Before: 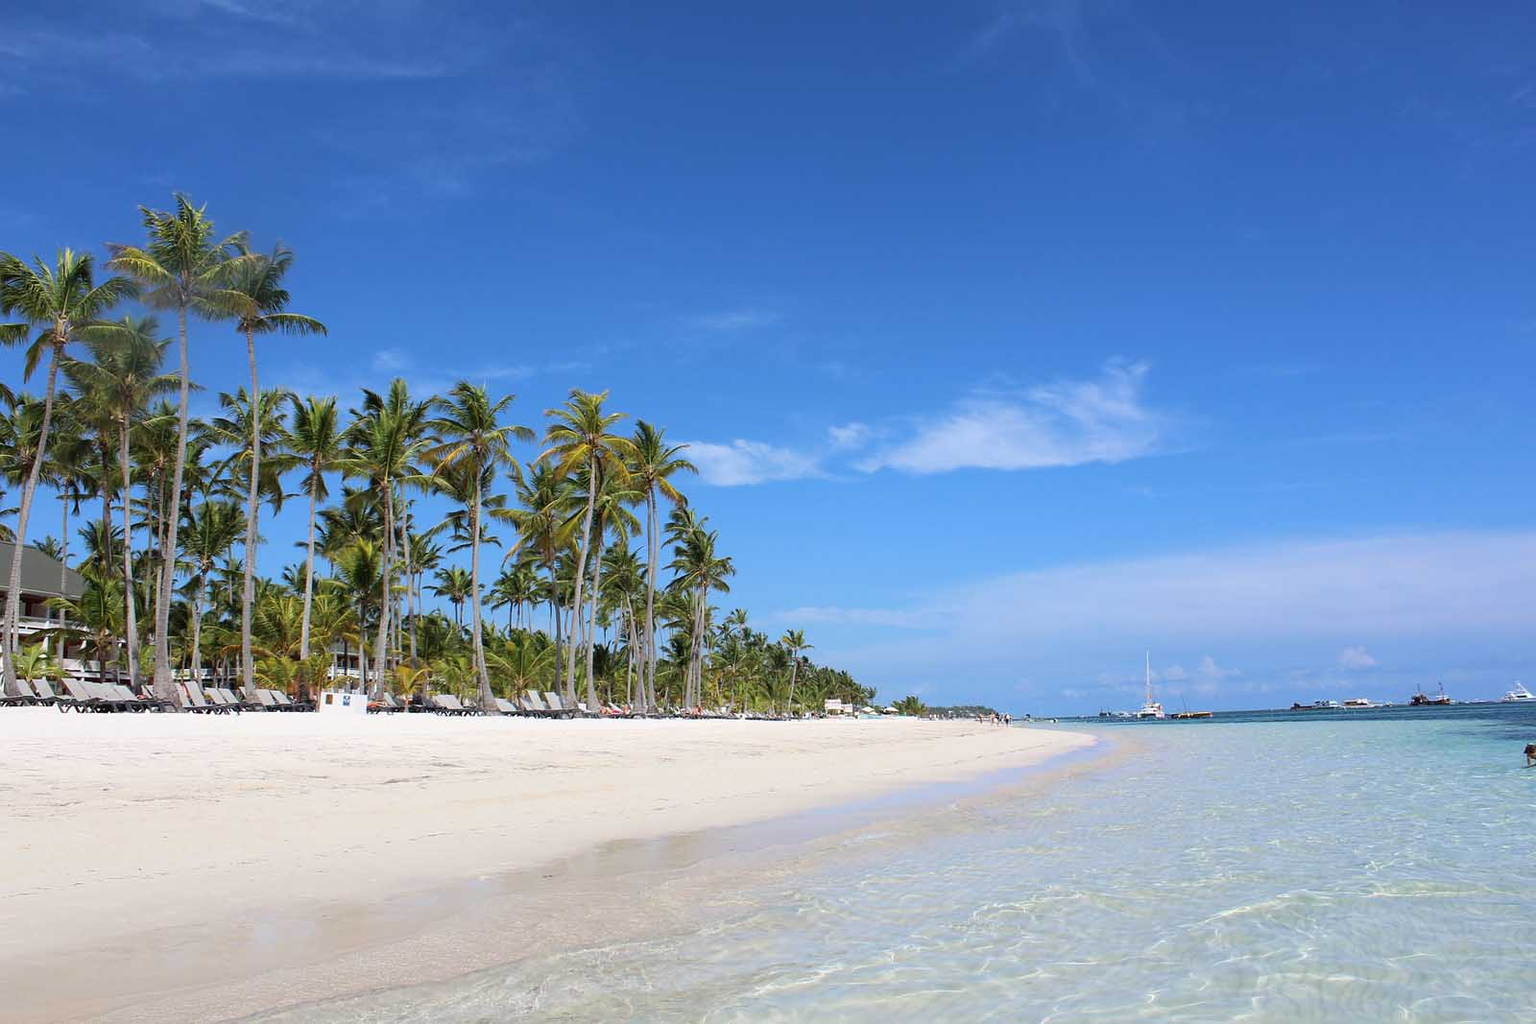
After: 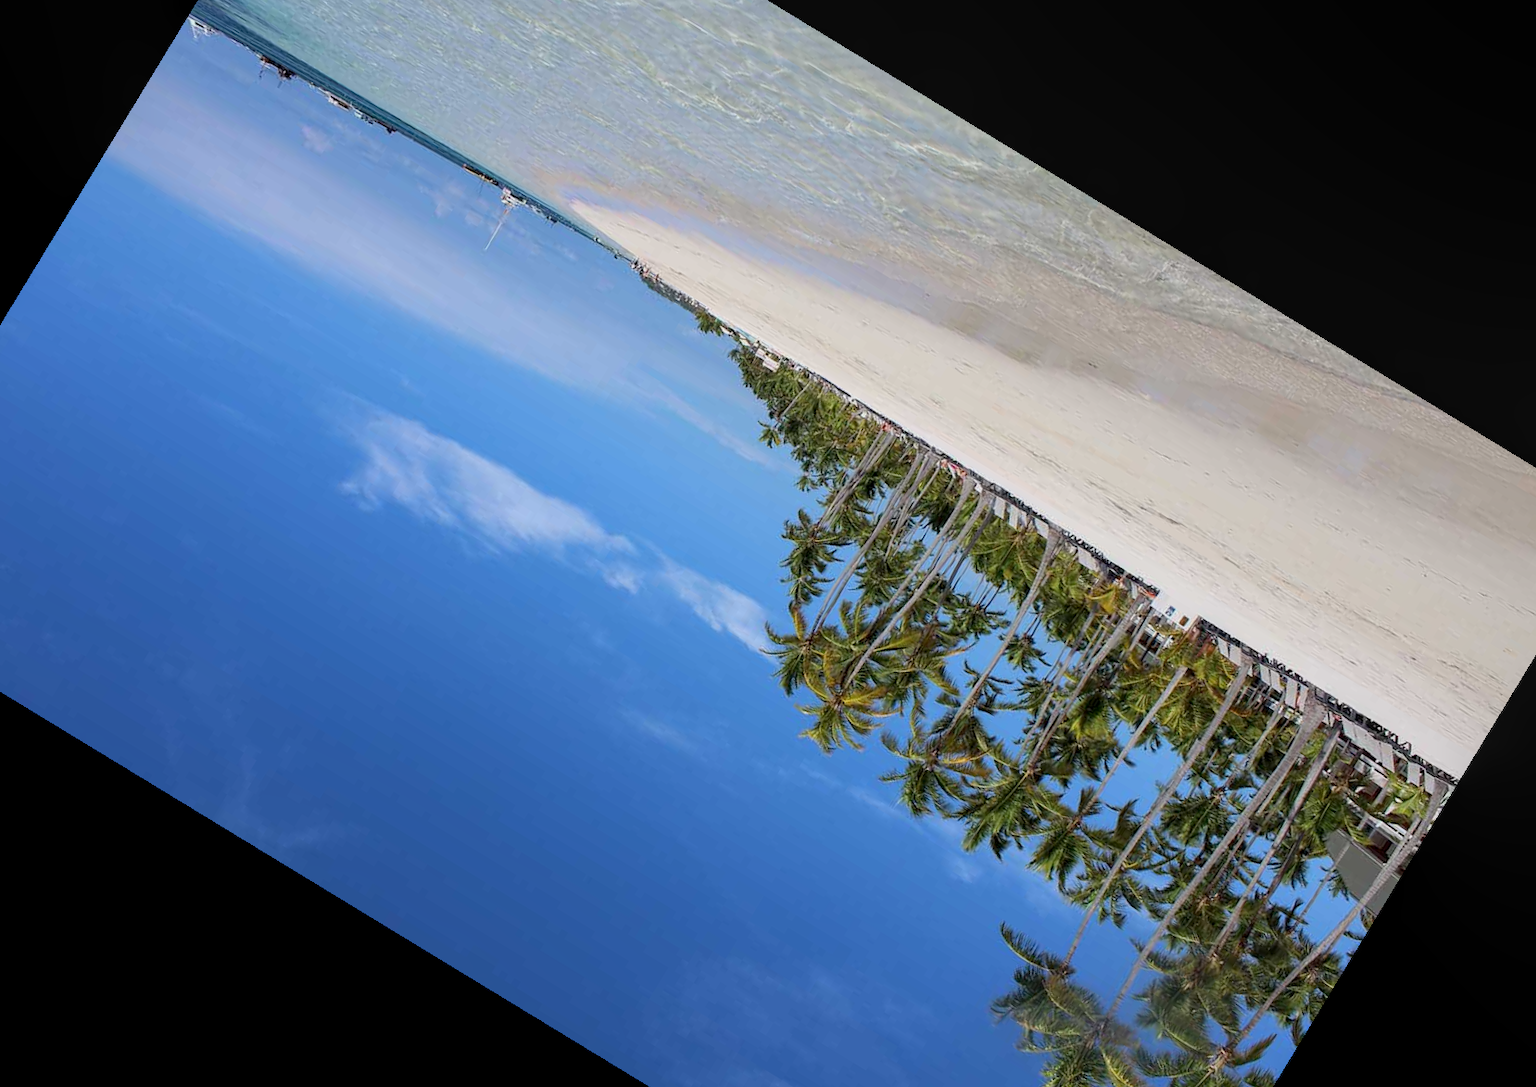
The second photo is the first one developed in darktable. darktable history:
exposure: black level correction 0.001, exposure -0.2 EV, compensate highlight preservation false
crop and rotate: angle 148.68°, left 9.111%, top 15.603%, right 4.588%, bottom 17.041%
local contrast: detail 117%
